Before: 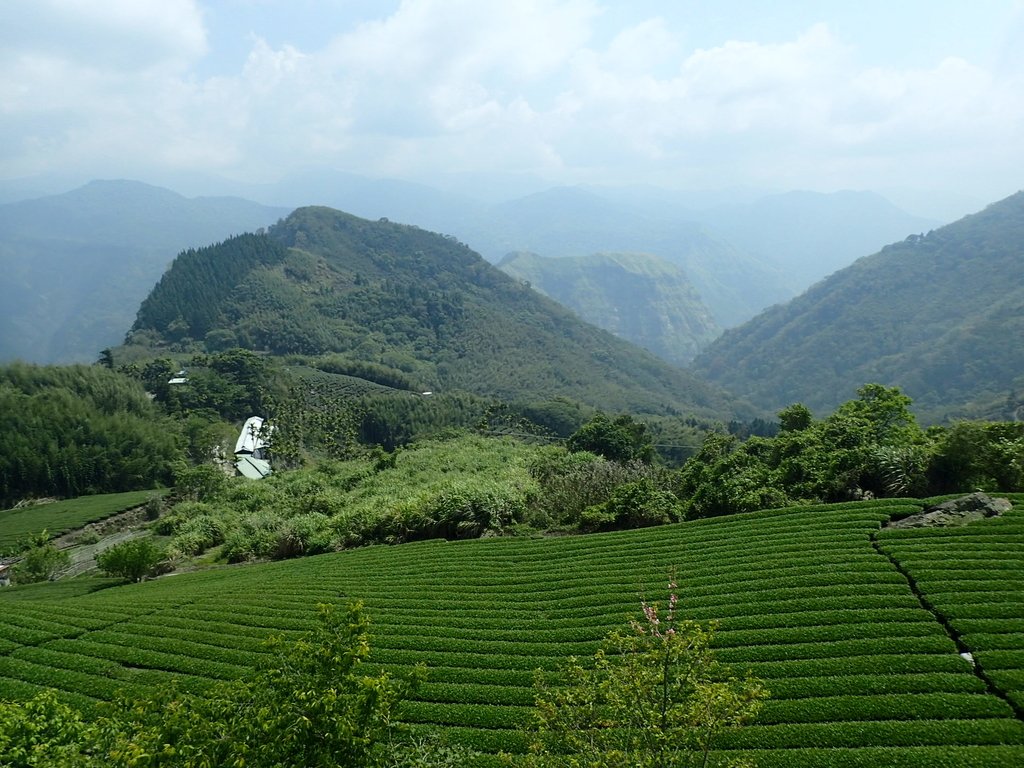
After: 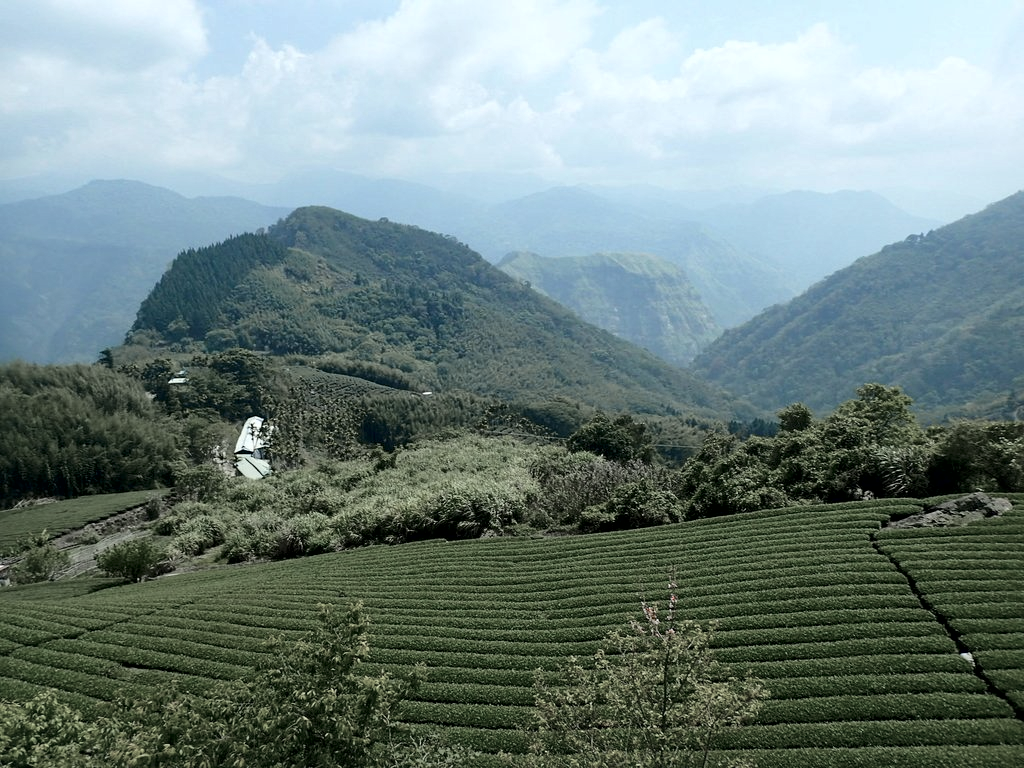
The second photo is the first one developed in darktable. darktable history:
local contrast: mode bilateral grid, contrast 20, coarseness 50, detail 150%, midtone range 0.2
color zones: curves: ch1 [(0, 0.708) (0.088, 0.648) (0.245, 0.187) (0.429, 0.326) (0.571, 0.498) (0.714, 0.5) (0.857, 0.5) (1, 0.708)]
